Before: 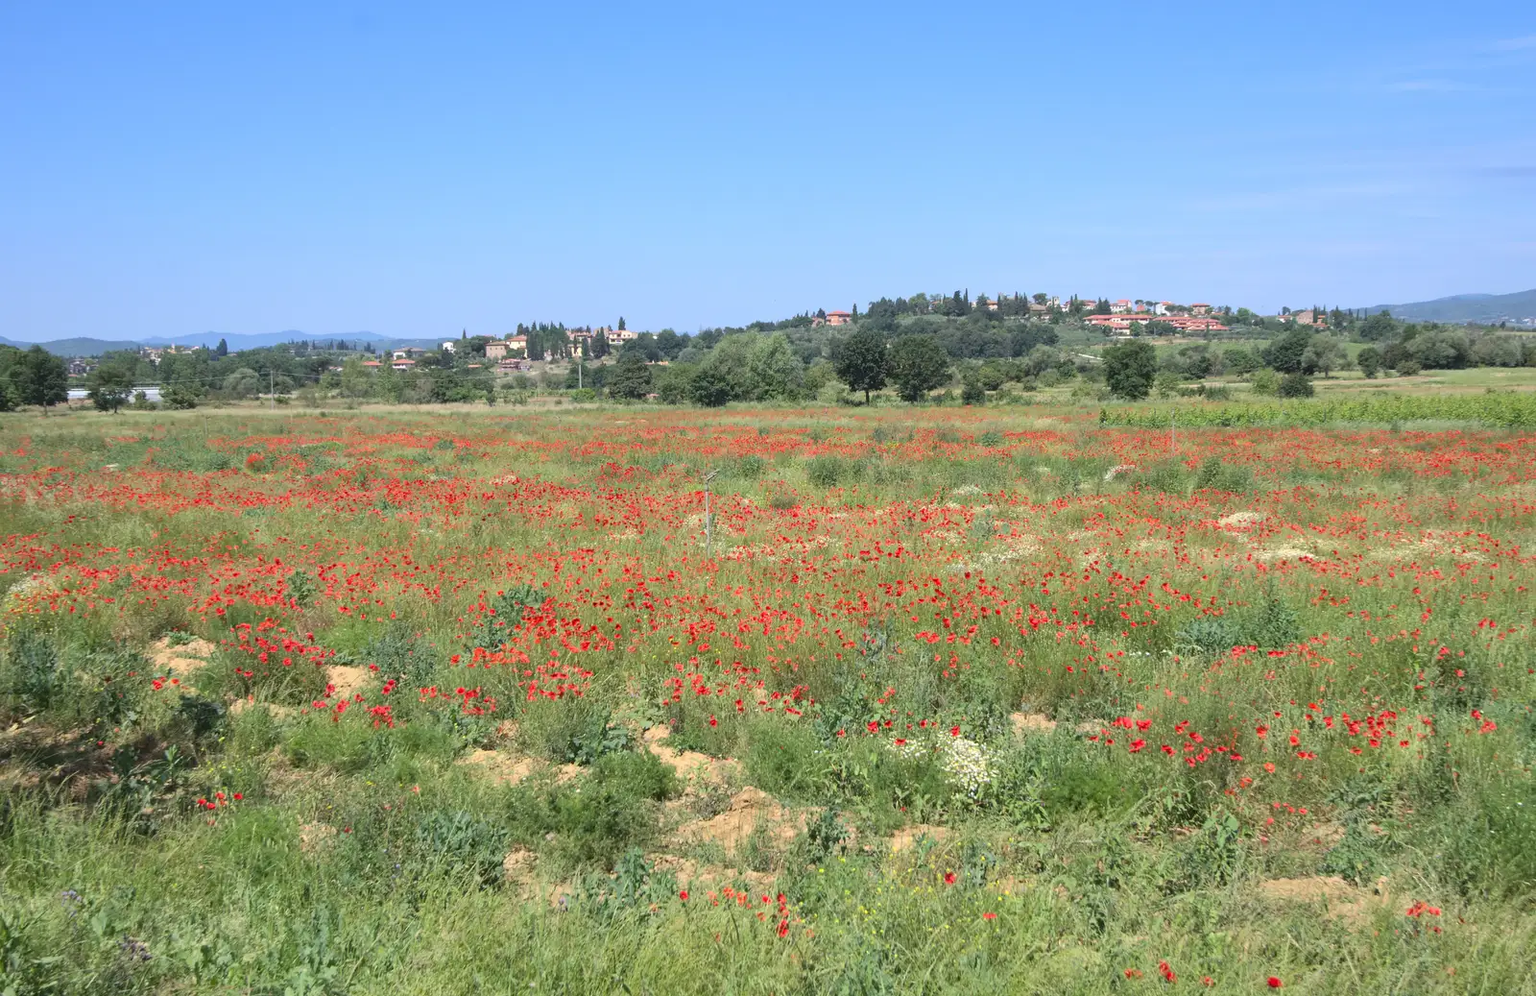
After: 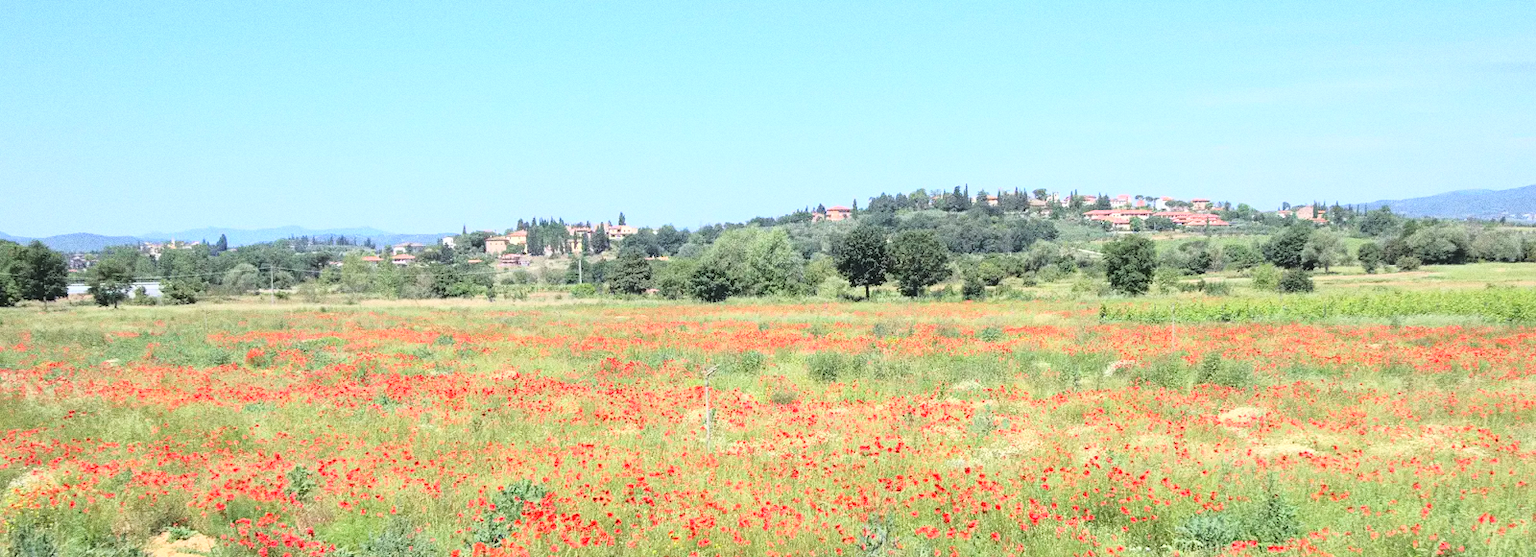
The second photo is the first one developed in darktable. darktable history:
base curve: curves: ch0 [(0, 0) (0.032, 0.037) (0.105, 0.228) (0.435, 0.76) (0.856, 0.983) (1, 1)]
grain: coarseness 0.09 ISO, strength 40%
crop and rotate: top 10.605%, bottom 33.274%
